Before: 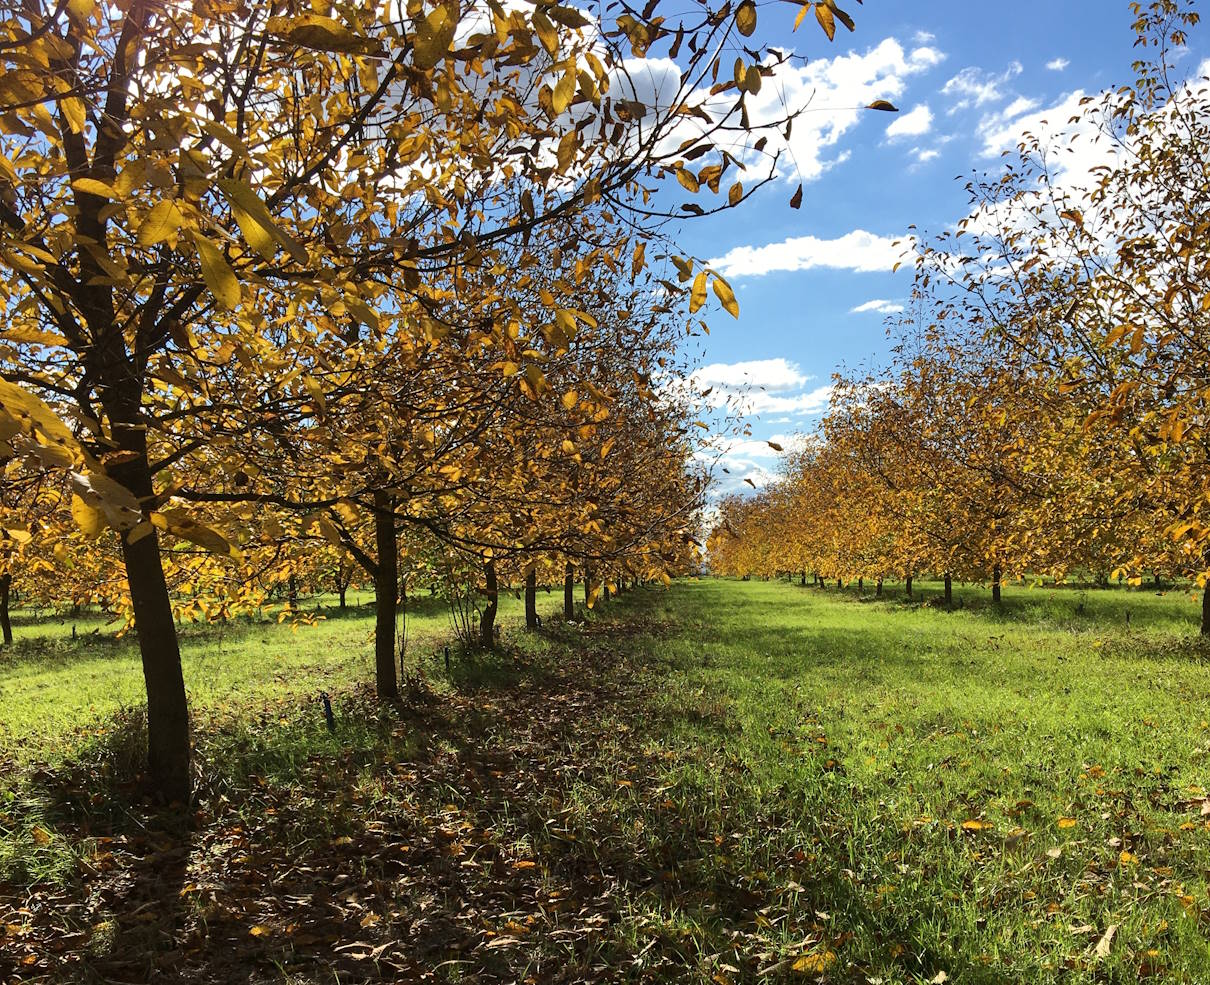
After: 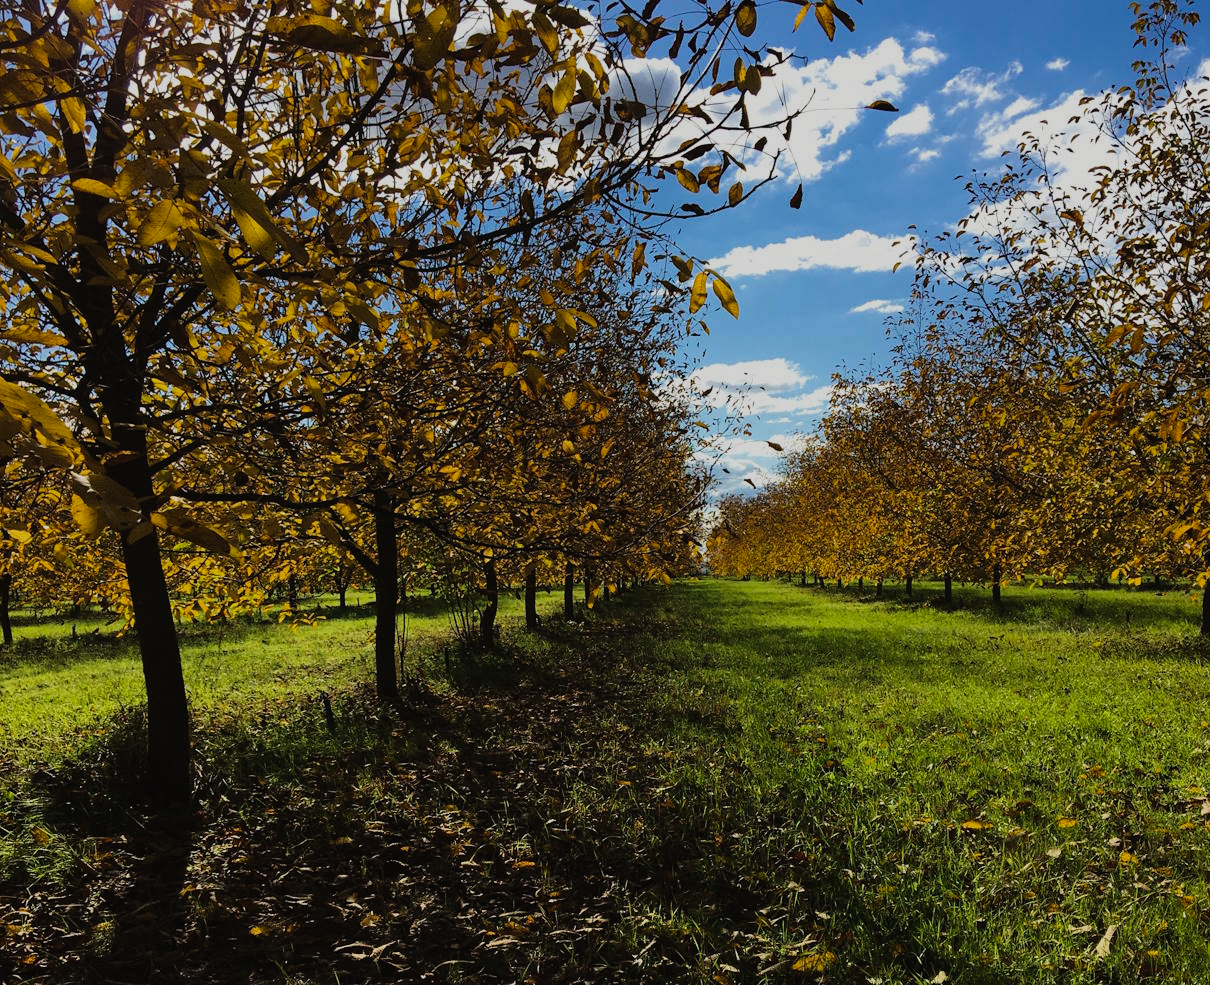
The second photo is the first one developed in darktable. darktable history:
sigmoid: contrast 1.86, skew 0.35
exposure: black level correction -0.016, exposure -1.018 EV, compensate highlight preservation false
